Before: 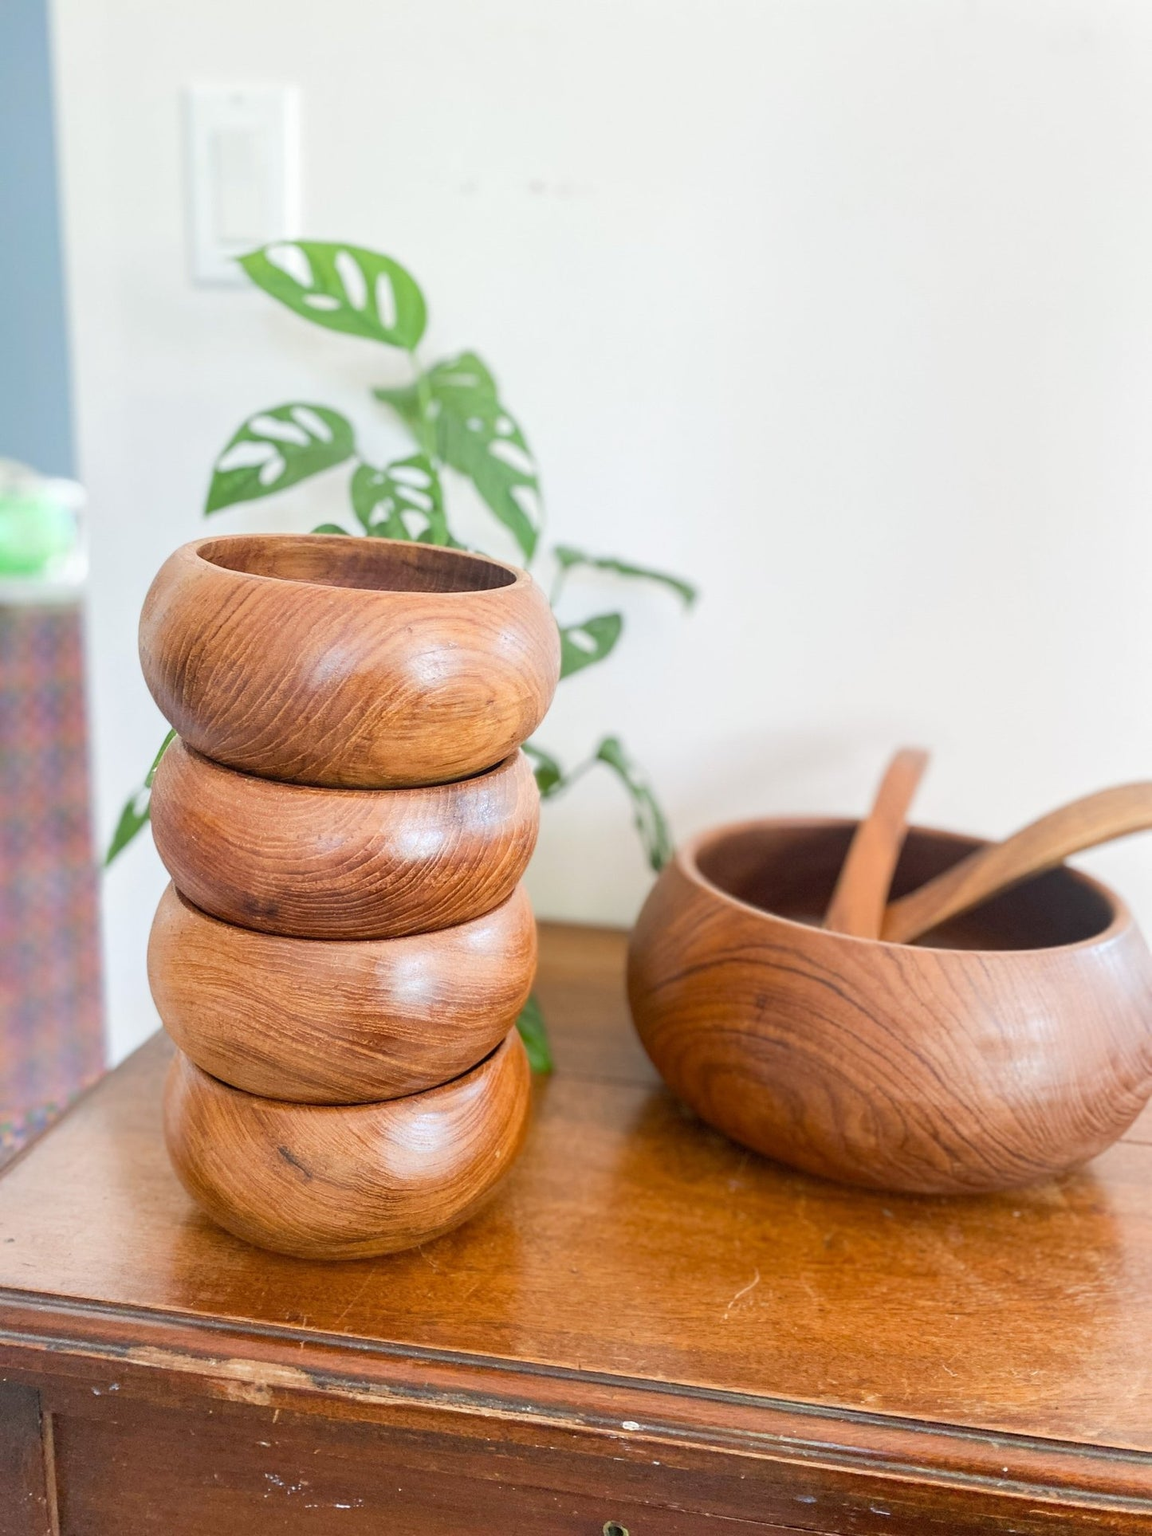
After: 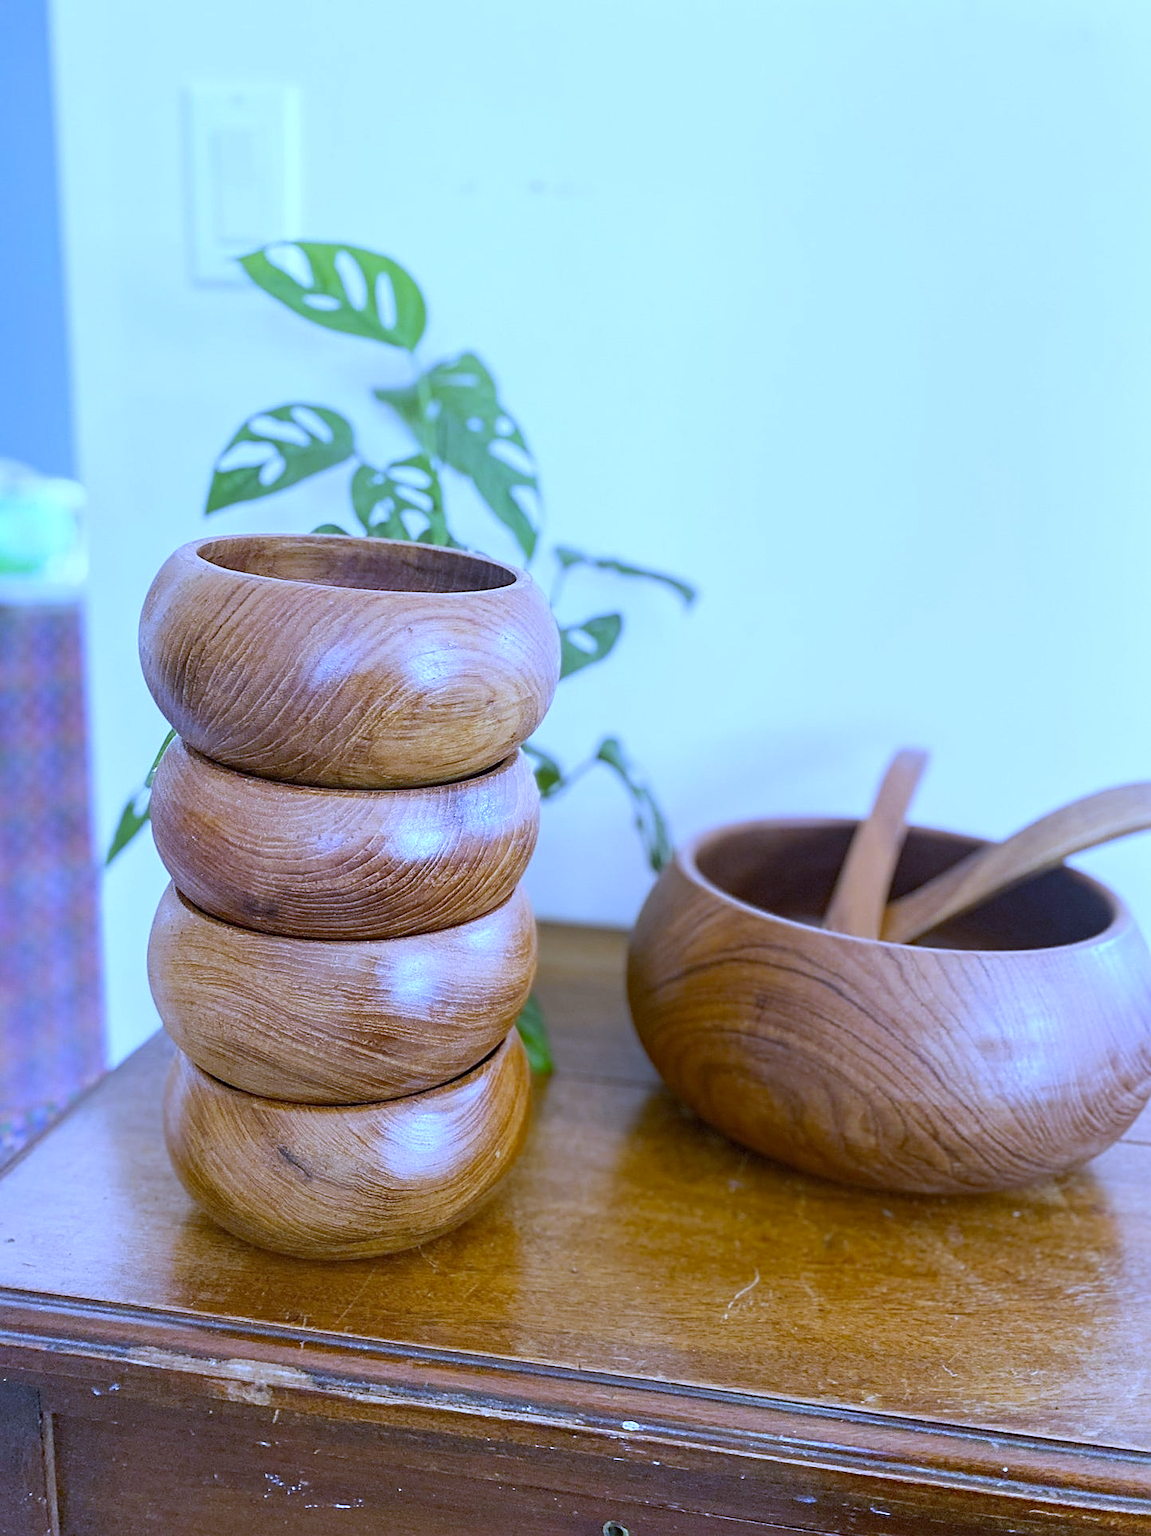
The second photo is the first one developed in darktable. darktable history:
white balance: red 0.766, blue 1.537
sharpen: on, module defaults
haze removal: compatibility mode true, adaptive false
